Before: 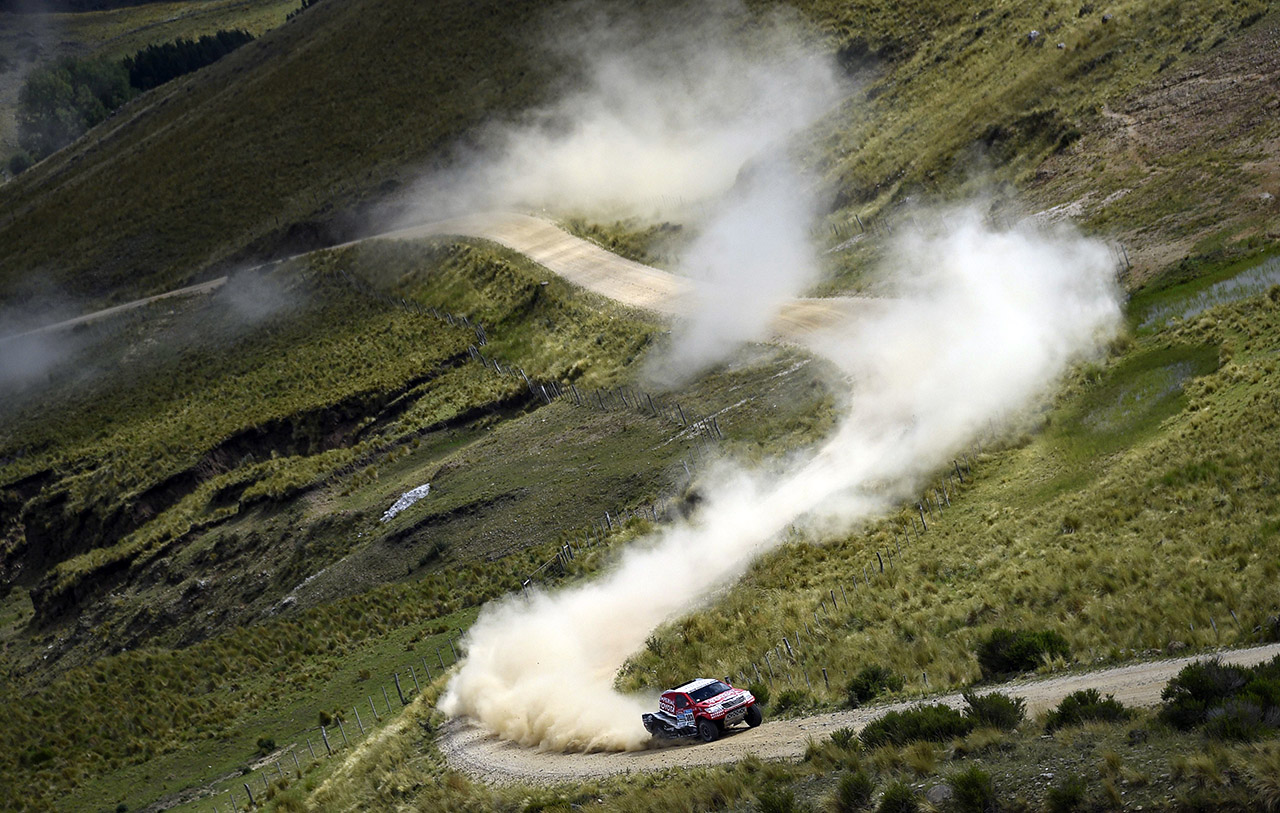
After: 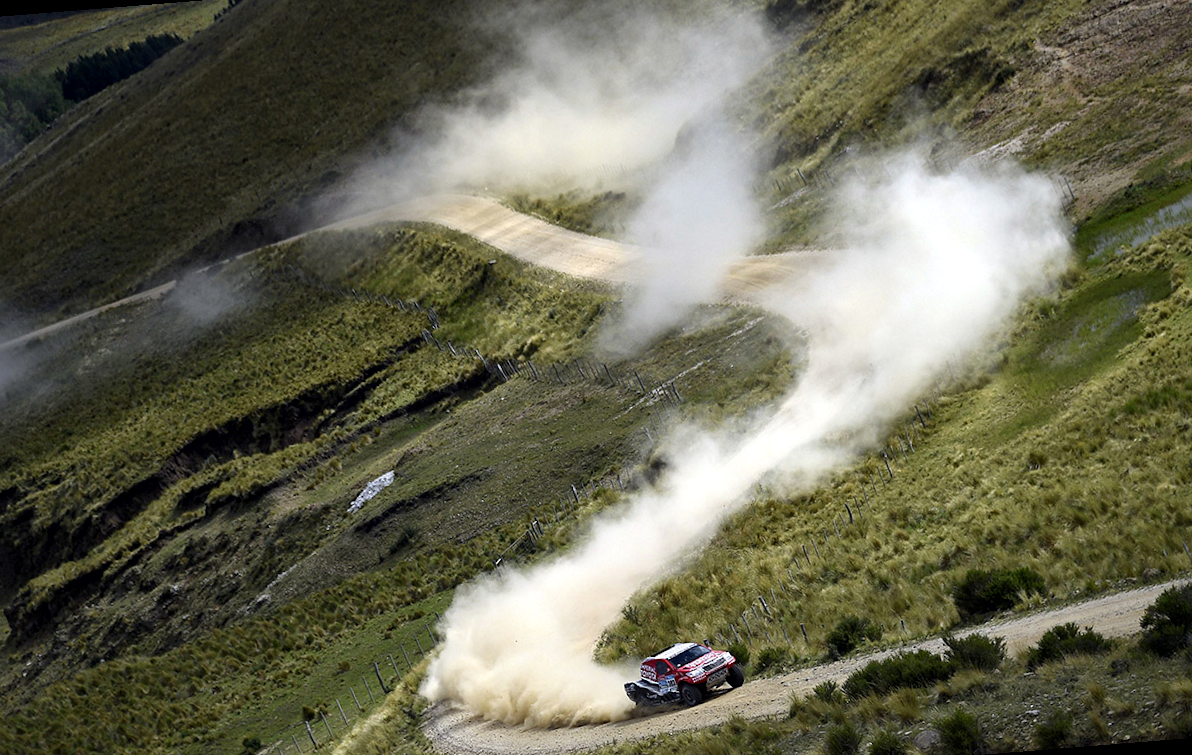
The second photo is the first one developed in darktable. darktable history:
rotate and perspective: rotation -4.57°, crop left 0.054, crop right 0.944, crop top 0.087, crop bottom 0.914
local contrast: mode bilateral grid, contrast 20, coarseness 50, detail 120%, midtone range 0.2
